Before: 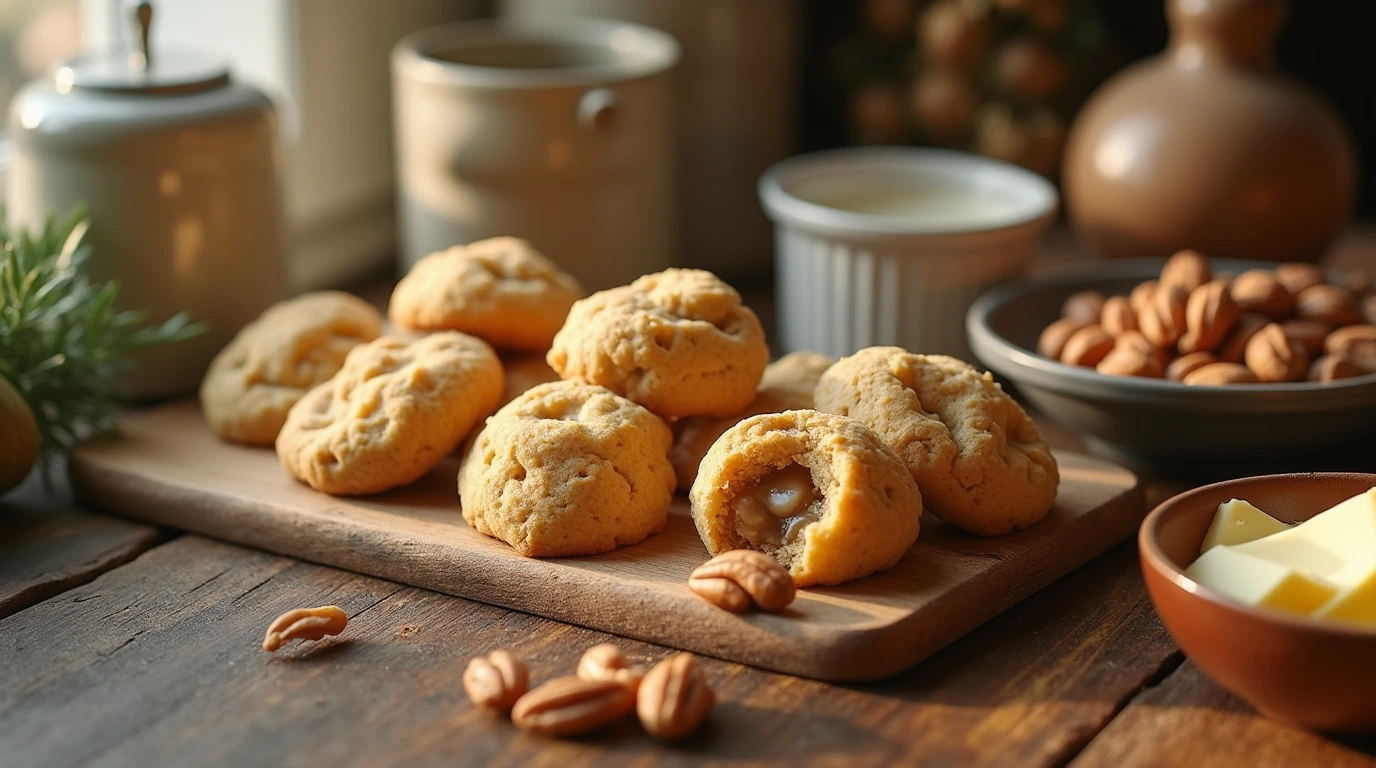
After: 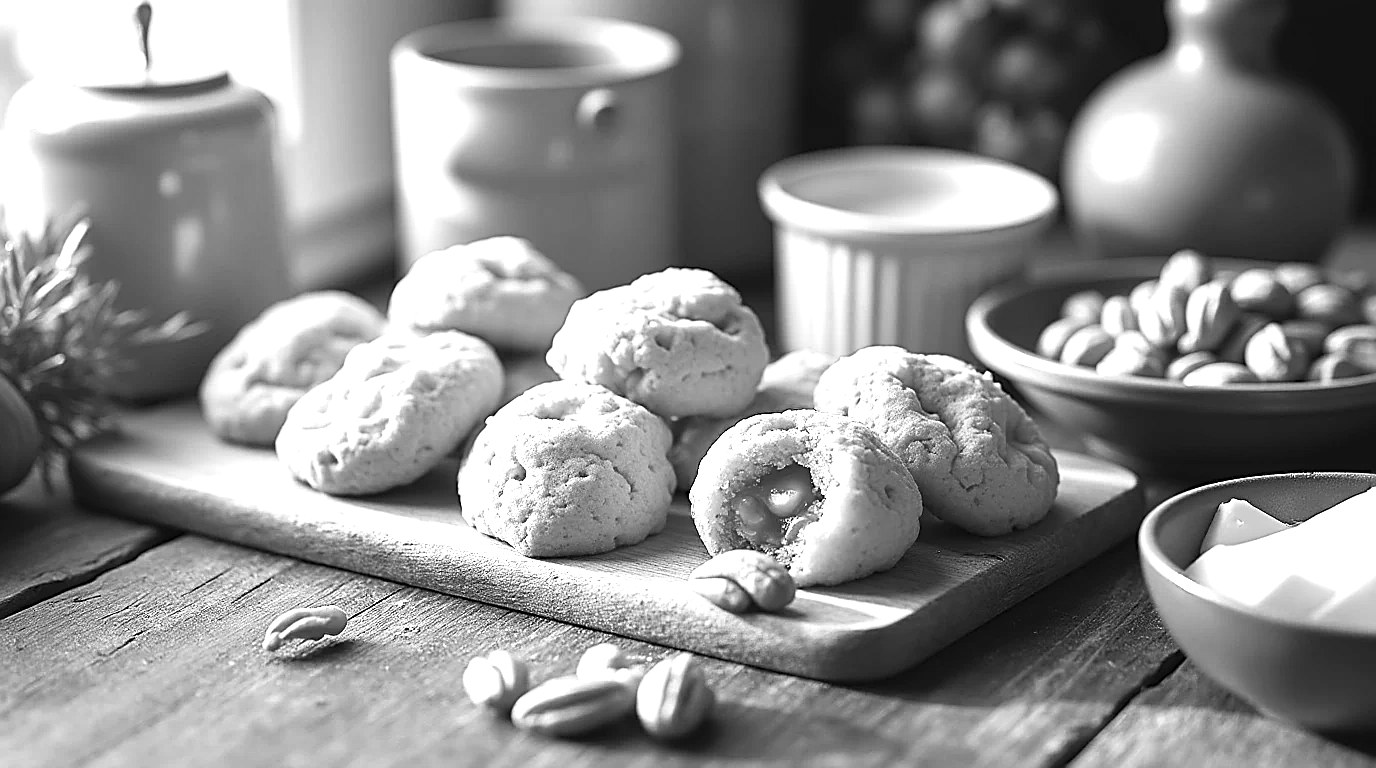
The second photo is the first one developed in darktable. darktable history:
levels: levels [0, 0.374, 0.749]
color zones: curves: ch0 [(0, 0.613) (0.01, 0.613) (0.245, 0.448) (0.498, 0.529) (0.642, 0.665) (0.879, 0.777) (0.99, 0.613)]; ch1 [(0, 0) (0.143, 0) (0.286, 0) (0.429, 0) (0.571, 0) (0.714, 0) (0.857, 0)]
contrast brightness saturation: contrast 0.198, brightness 0.155, saturation 0.221
sharpen: amount 0.747
